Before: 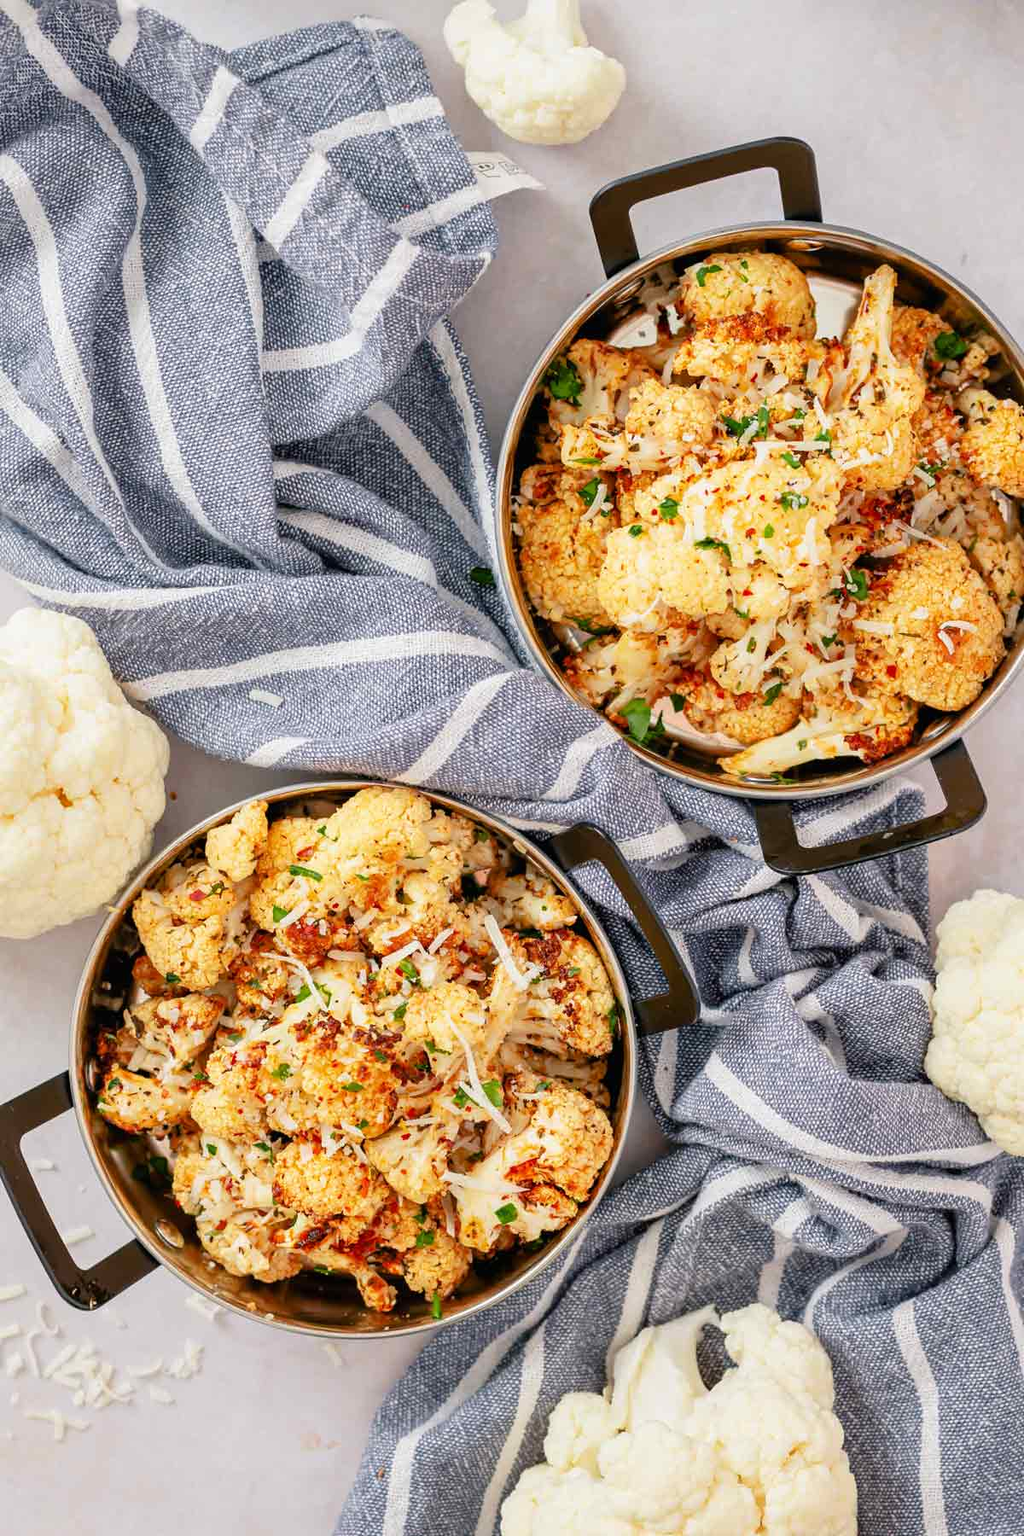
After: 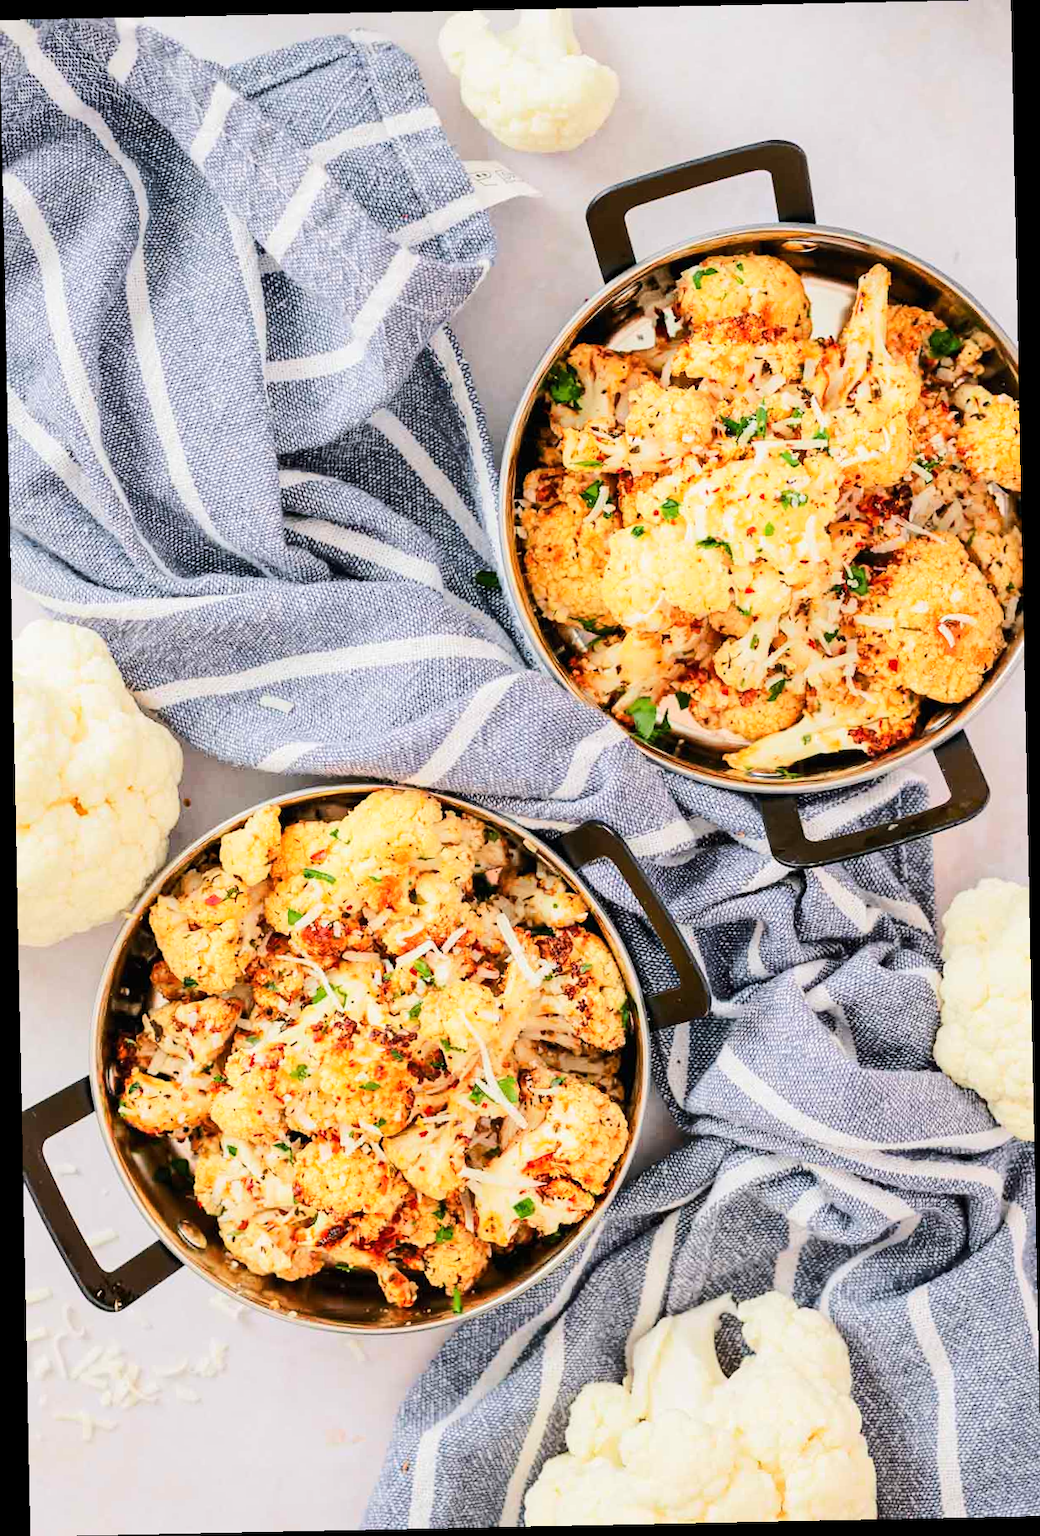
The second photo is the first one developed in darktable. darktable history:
rgb curve: curves: ch0 [(0, 0) (0.284, 0.292) (0.505, 0.644) (1, 1)], compensate middle gray true
rotate and perspective: rotation -1.17°, automatic cropping off
